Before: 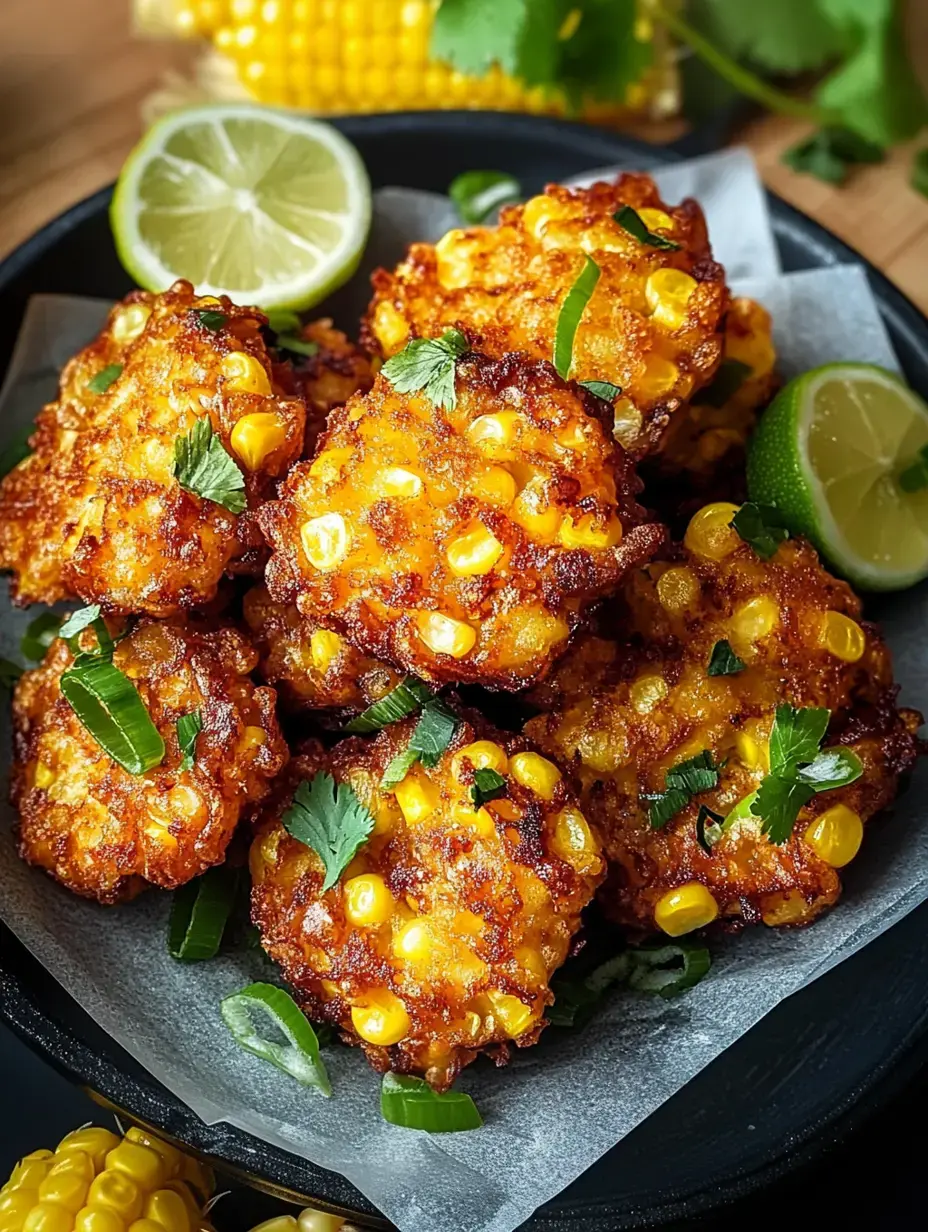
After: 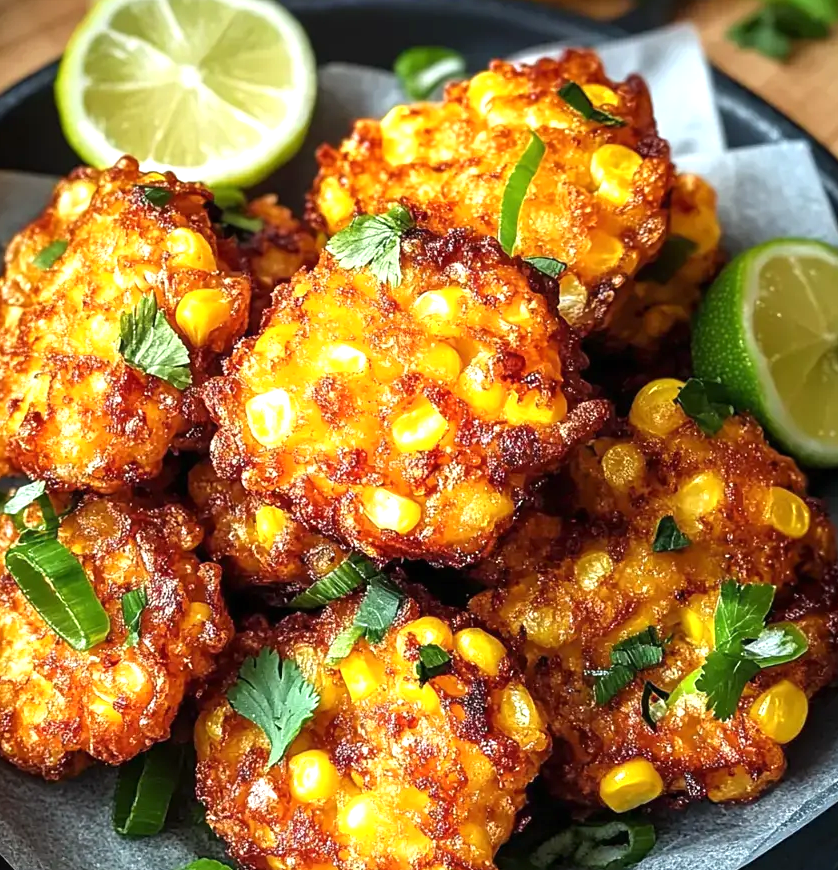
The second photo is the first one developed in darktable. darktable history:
crop: left 5.973%, top 10.137%, right 3.624%, bottom 19.234%
exposure: black level correction 0, exposure 0.59 EV, compensate exposure bias true, compensate highlight preservation false
